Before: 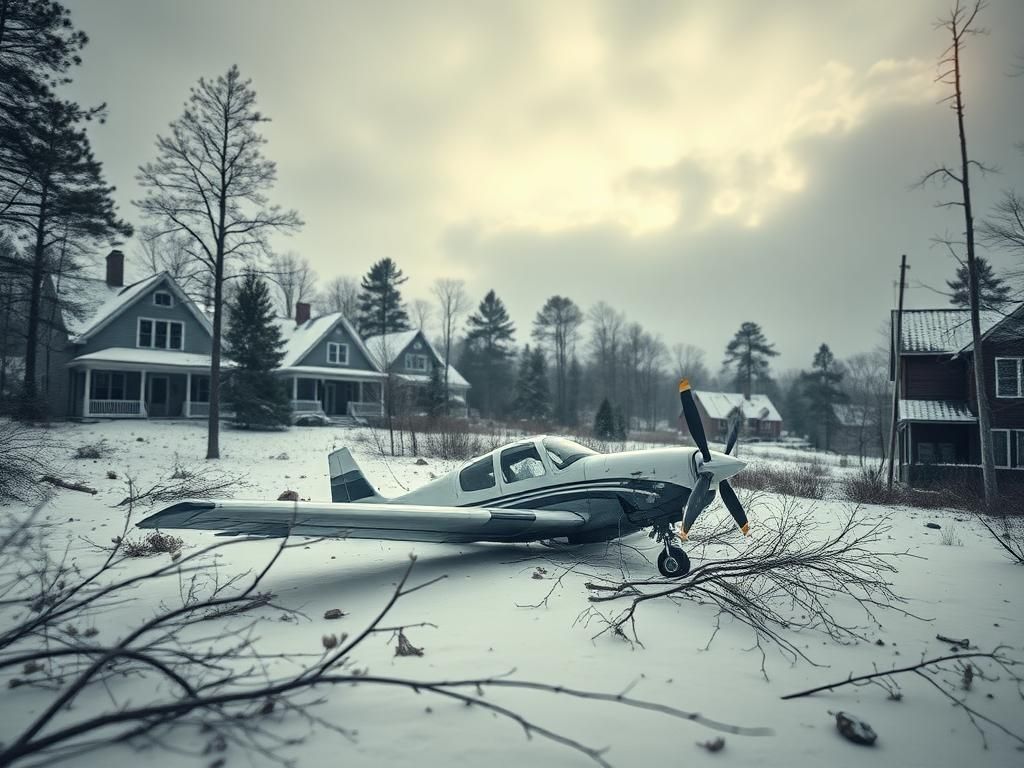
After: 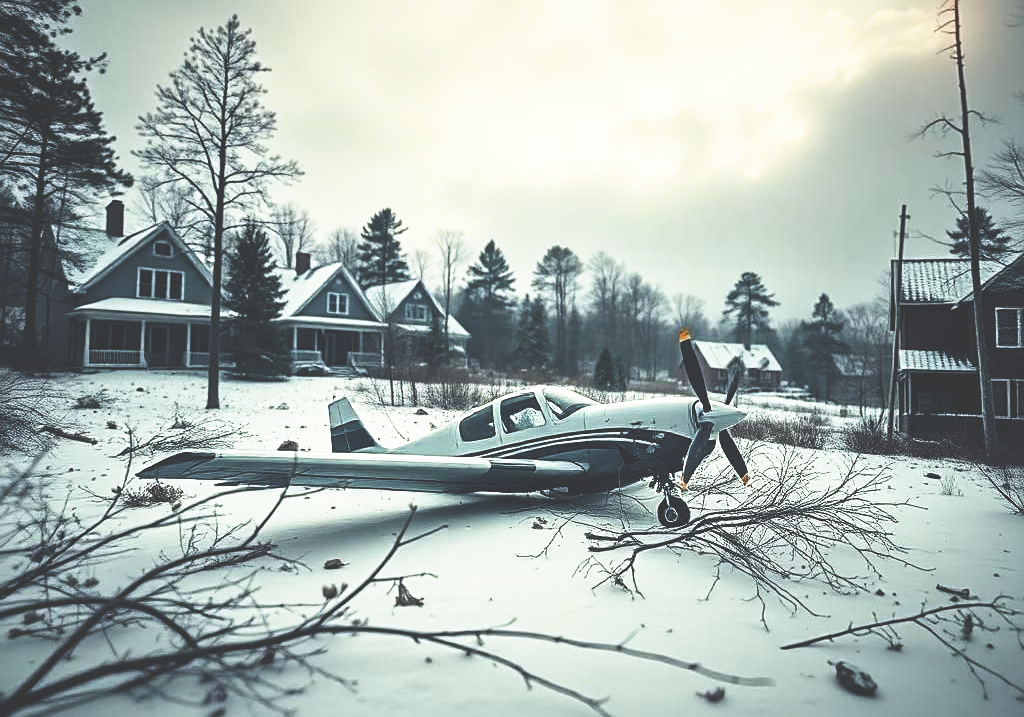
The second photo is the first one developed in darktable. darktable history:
base curve: curves: ch0 [(0, 0.036) (0.007, 0.037) (0.604, 0.887) (1, 1)], preserve colors none
crop and rotate: top 6.553%
sharpen: on, module defaults
